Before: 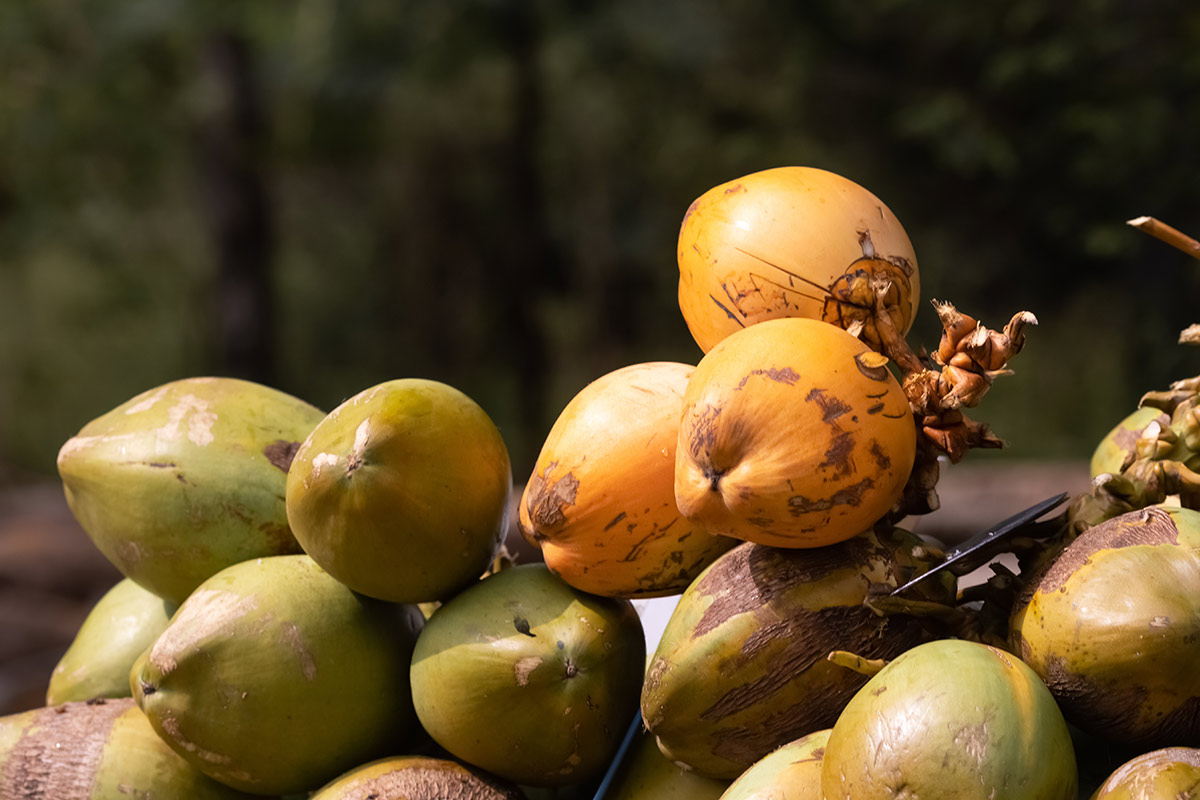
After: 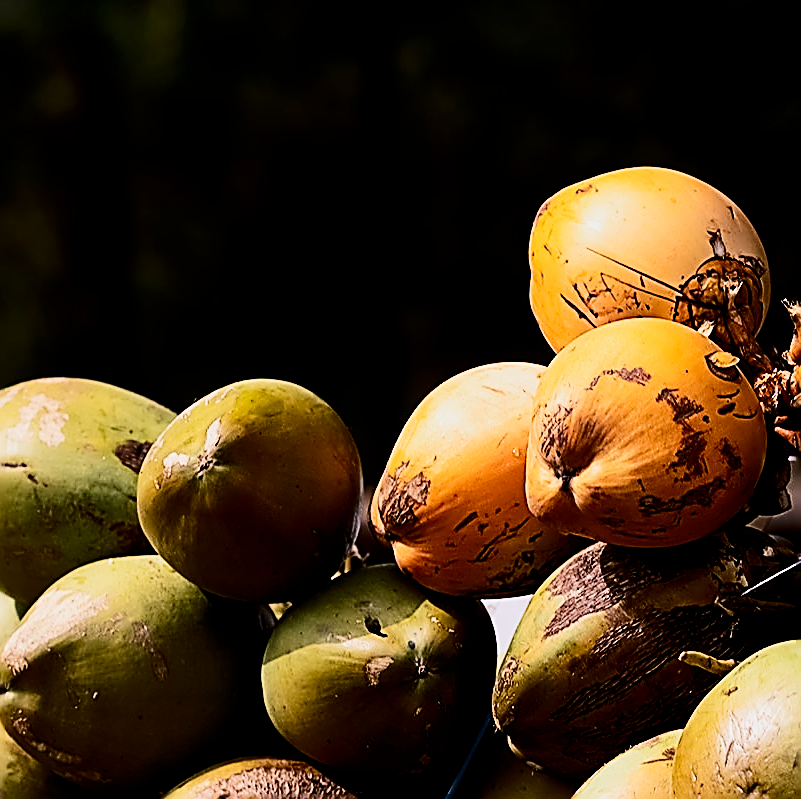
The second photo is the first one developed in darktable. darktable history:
sharpen: amount 1.993
crop and rotate: left 12.458%, right 20.76%
exposure: exposure -0.157 EV, compensate highlight preservation false
contrast brightness saturation: contrast 0.307, brightness -0.082, saturation 0.169
filmic rgb: black relative exposure -5.03 EV, white relative exposure 3.99 EV, hardness 2.9, contrast 1.299, highlights saturation mix -30.63%
